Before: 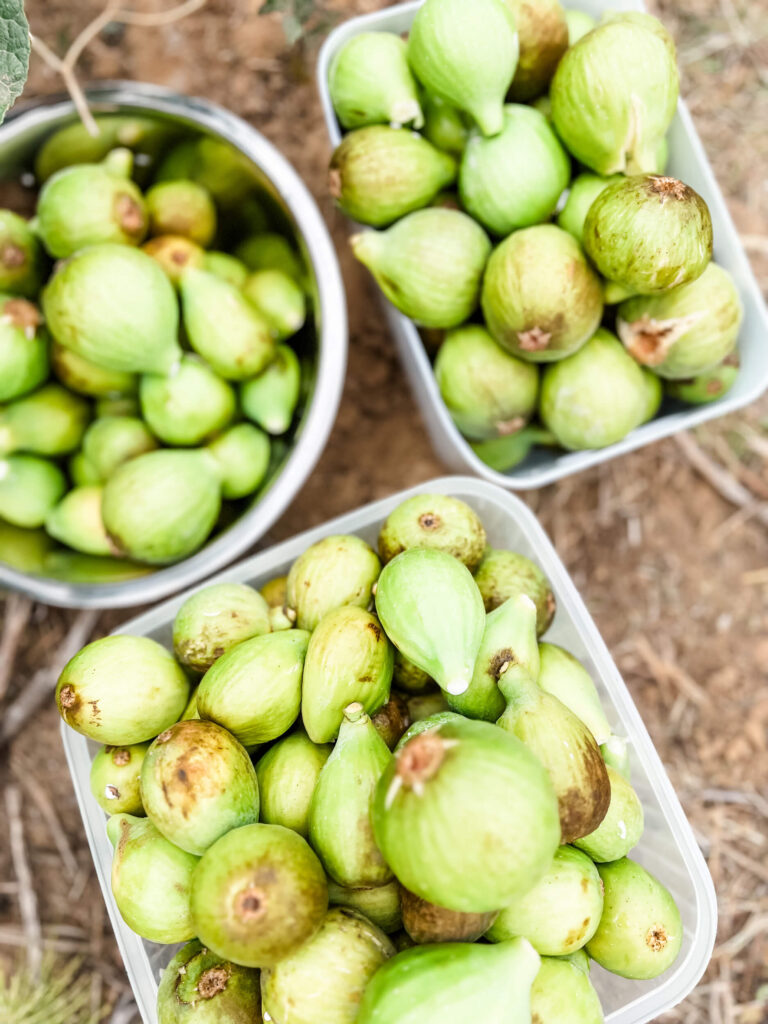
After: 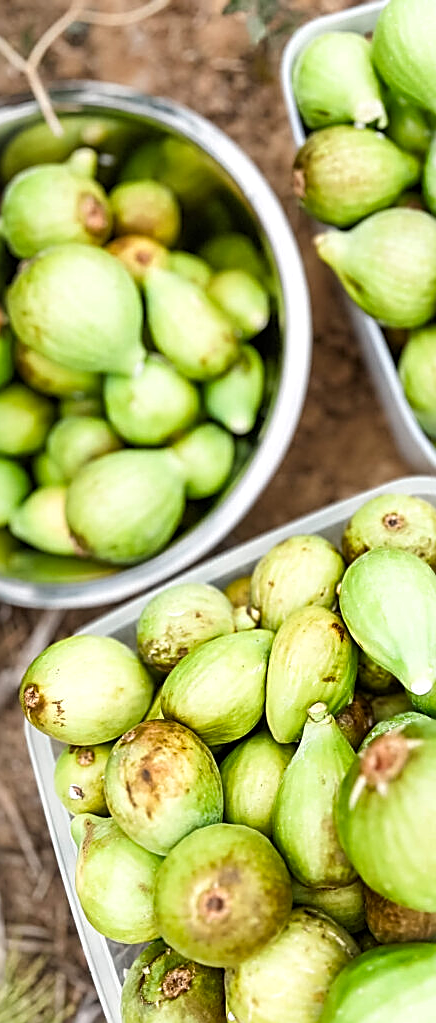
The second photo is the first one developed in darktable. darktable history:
sharpen: amount 0.895
shadows and highlights: shadows 20.89, highlights -36.86, soften with gaussian
exposure: exposure 0.086 EV, compensate exposure bias true, compensate highlight preservation false
crop: left 4.704%, right 38.46%
